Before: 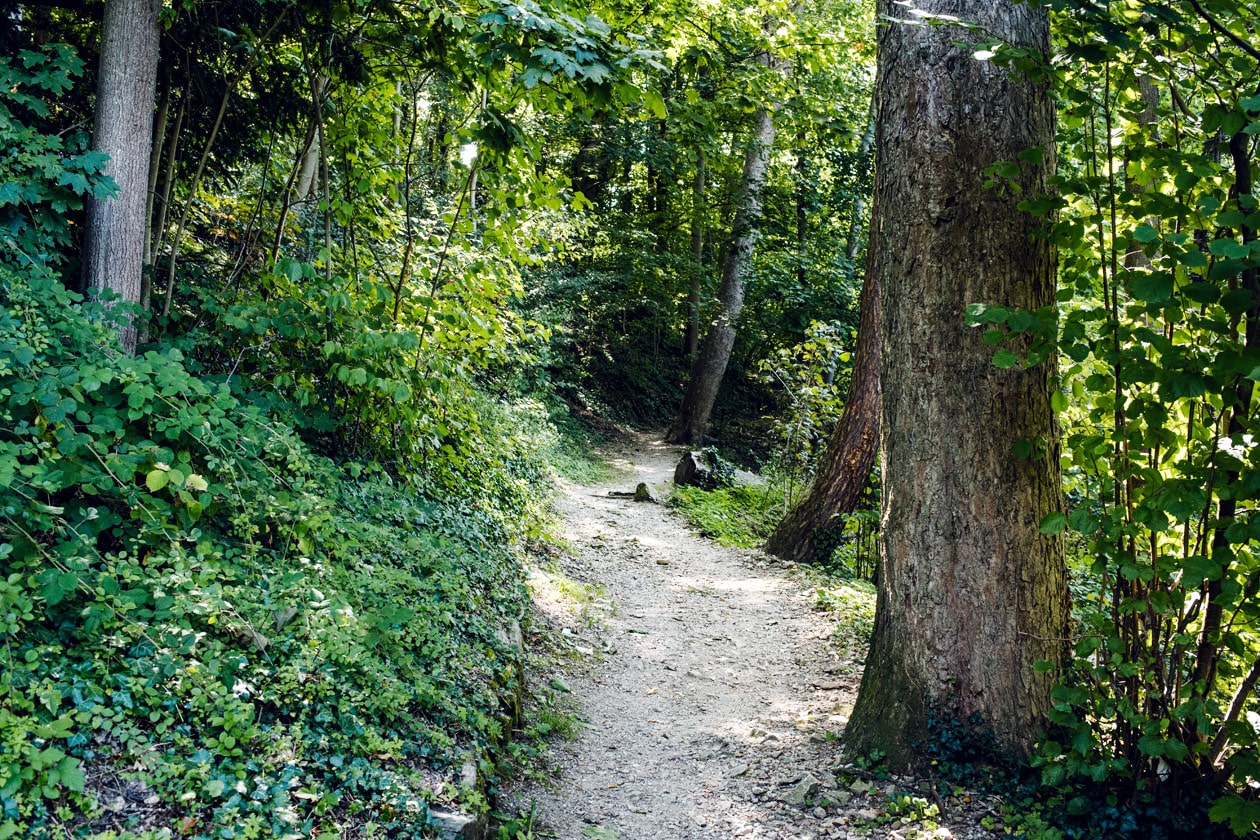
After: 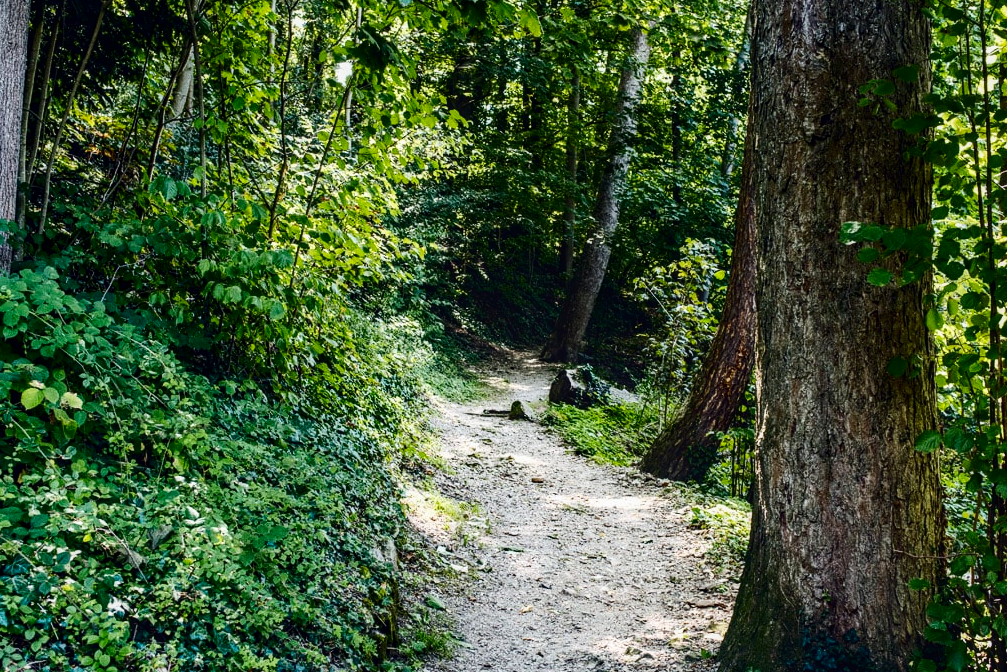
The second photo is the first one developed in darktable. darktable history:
contrast brightness saturation: contrast 0.199, brightness -0.106, saturation 0.102
haze removal: compatibility mode true, adaptive false
crop and rotate: left 9.982%, top 9.879%, right 10.078%, bottom 10.115%
local contrast: detail 117%
